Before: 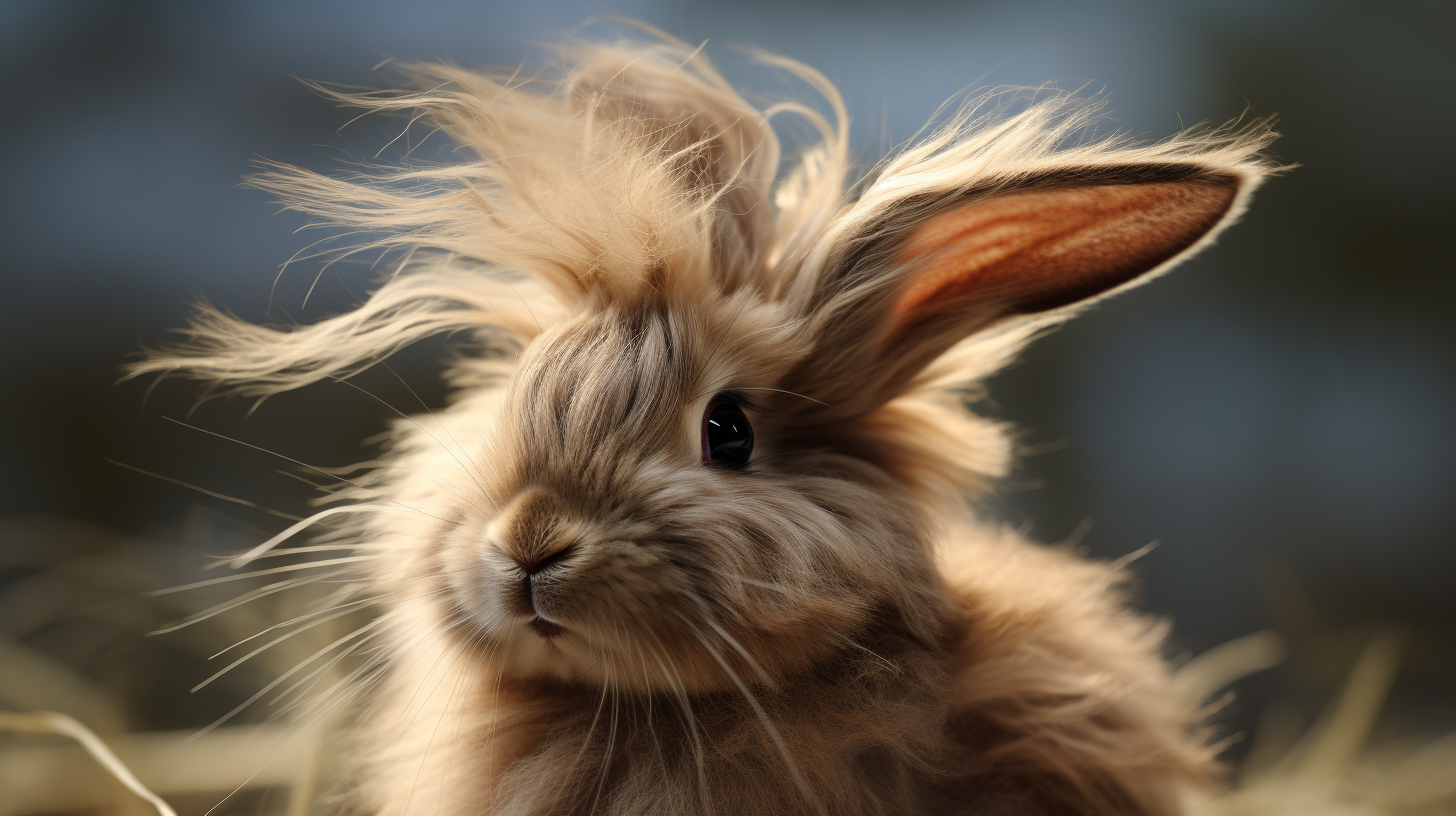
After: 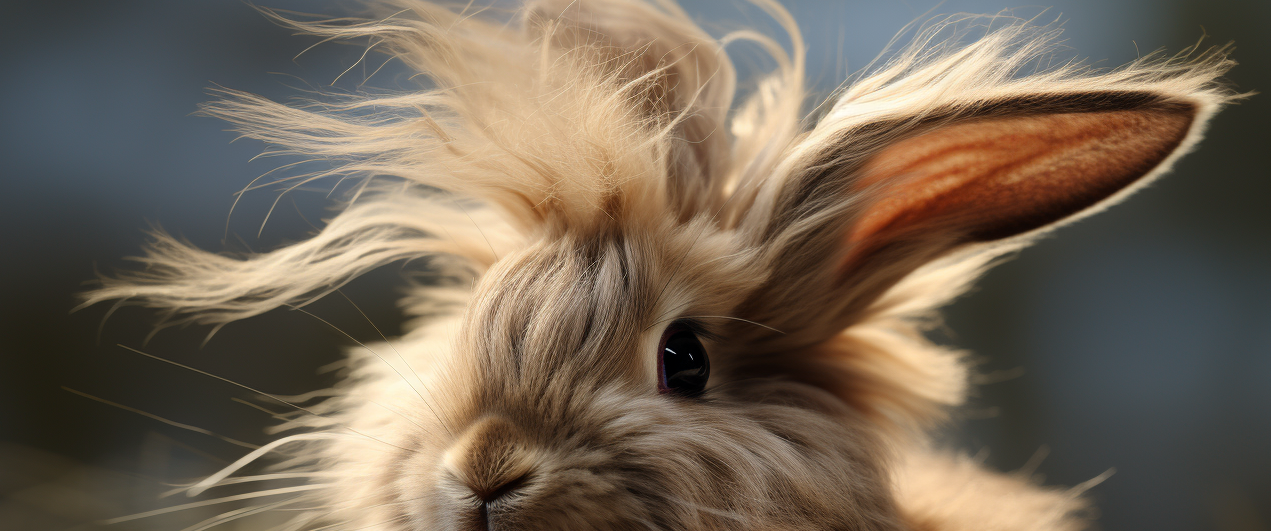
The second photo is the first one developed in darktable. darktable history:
crop: left 3.08%, top 8.913%, right 9.606%, bottom 25.994%
